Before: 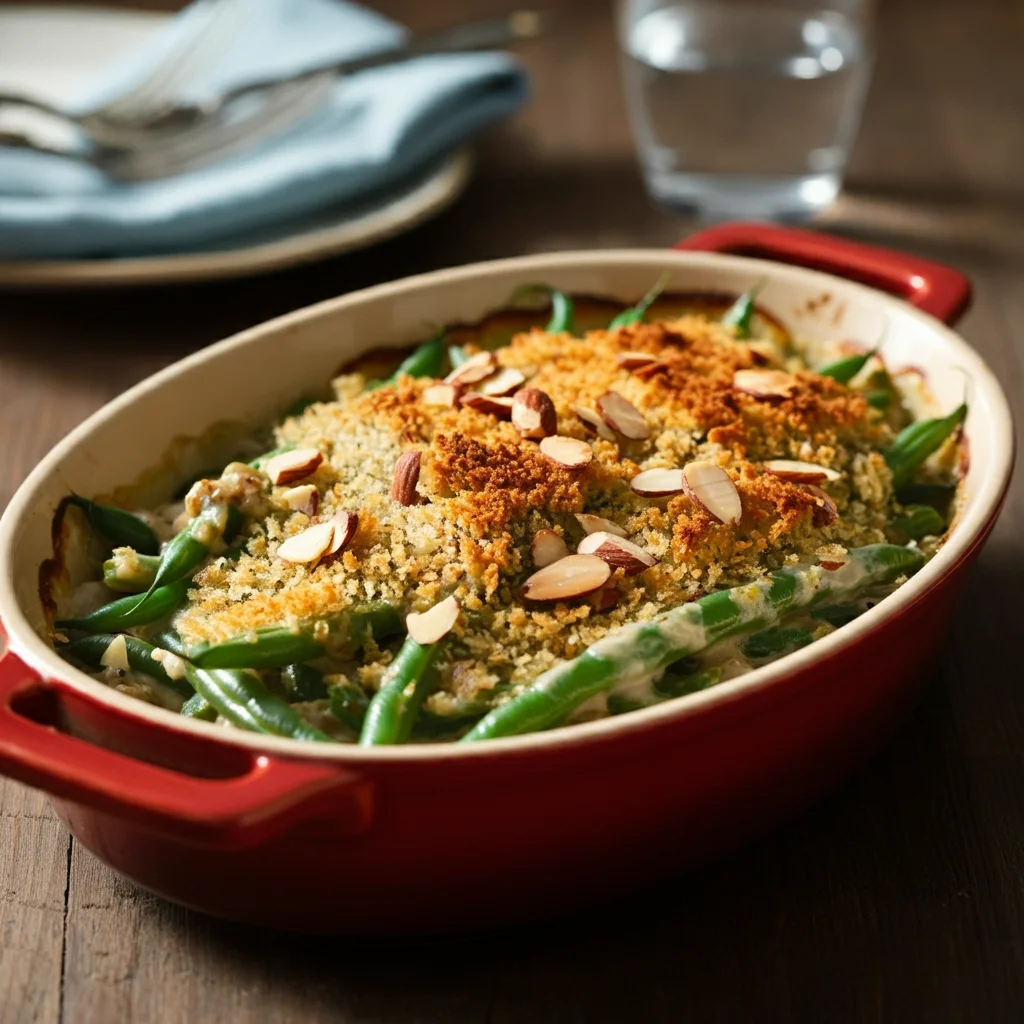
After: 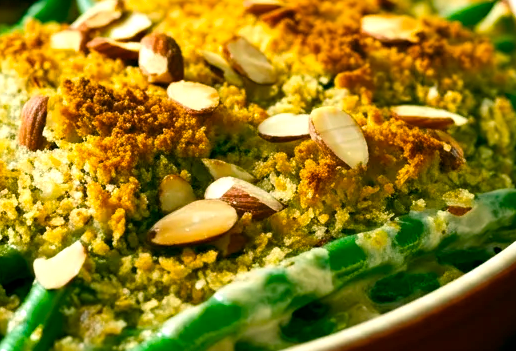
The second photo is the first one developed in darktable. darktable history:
crop: left 36.44%, top 34.719%, right 13.133%, bottom 30.932%
color balance rgb: shadows lift › luminance -20.406%, power › chroma 2.167%, power › hue 164.22°, global offset › luminance -0.347%, global offset › chroma 0.107%, global offset › hue 165.55°, linear chroma grading › global chroma 3.208%, perceptual saturation grading › global saturation 29.508%, perceptual brilliance grading › global brilliance 11.028%
